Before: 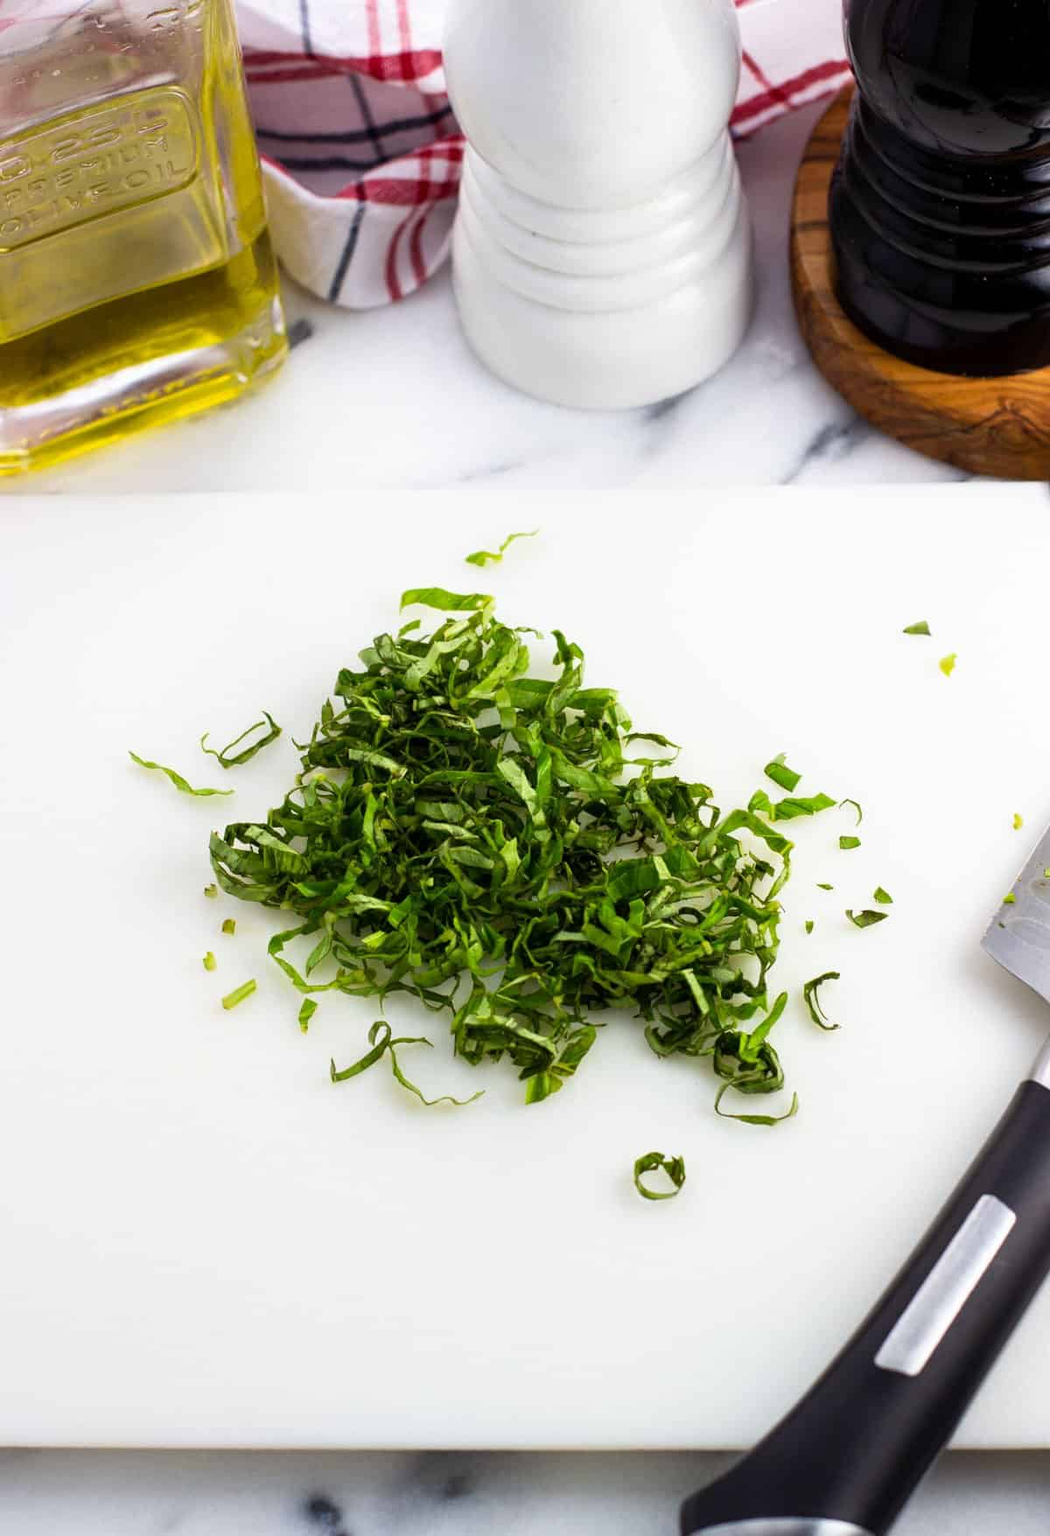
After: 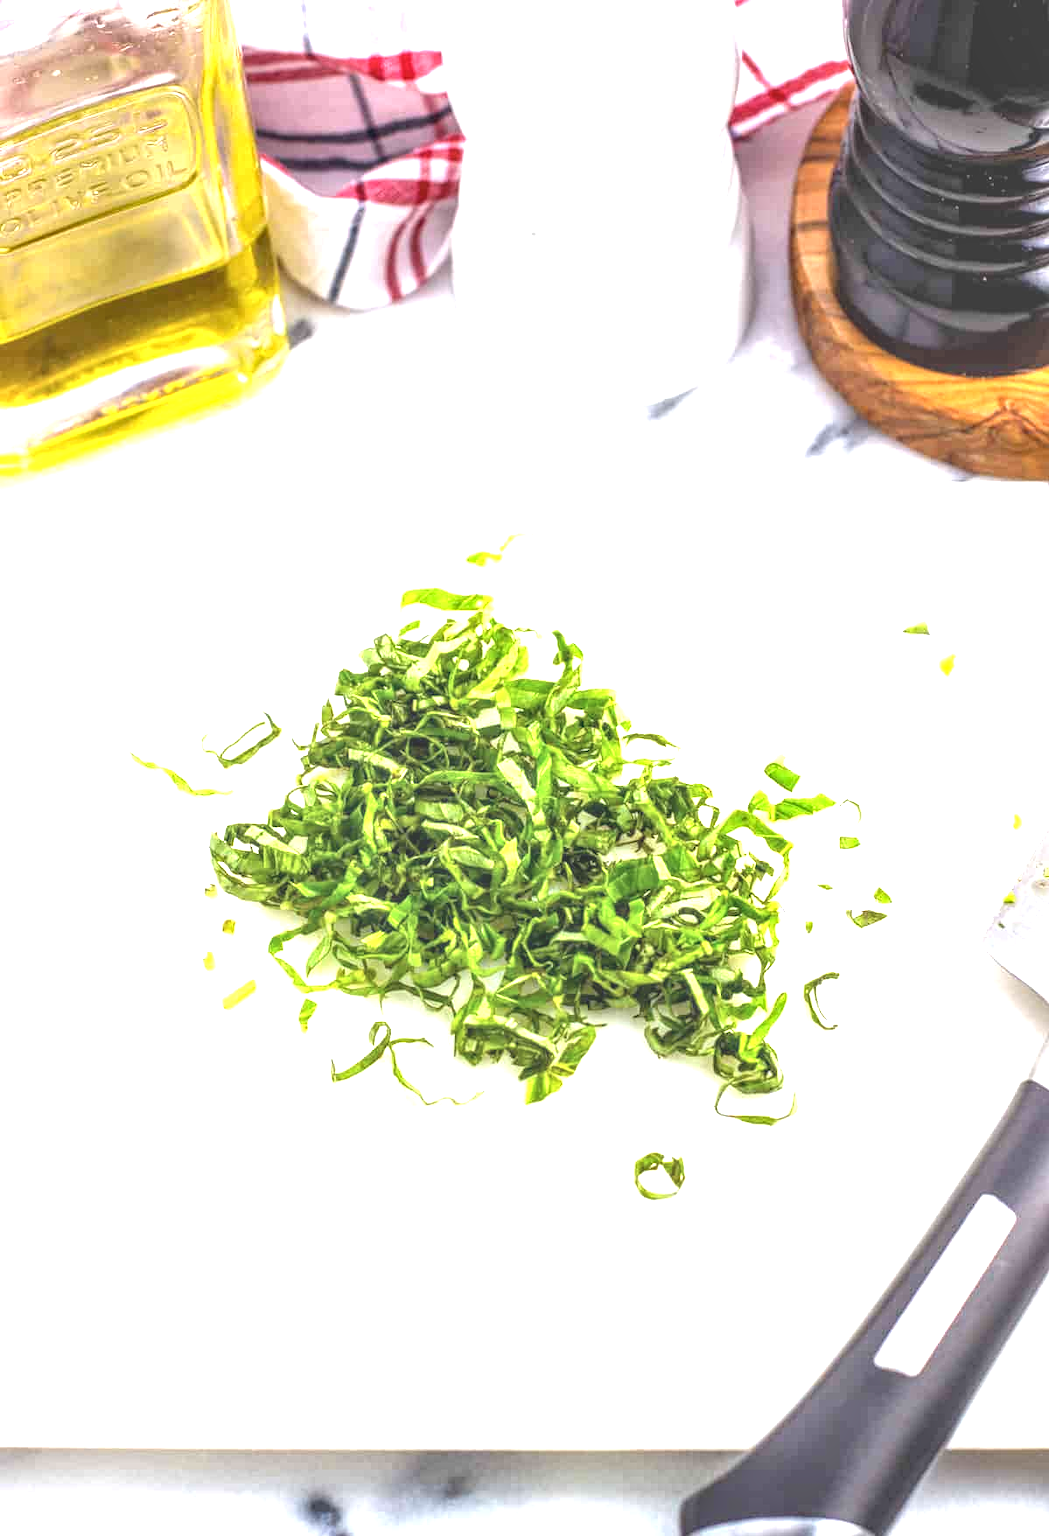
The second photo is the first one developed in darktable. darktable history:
exposure: black level correction 0, exposure 1.35 EV, compensate exposure bias true, compensate highlight preservation false
local contrast: highlights 0%, shadows 0%, detail 133%
